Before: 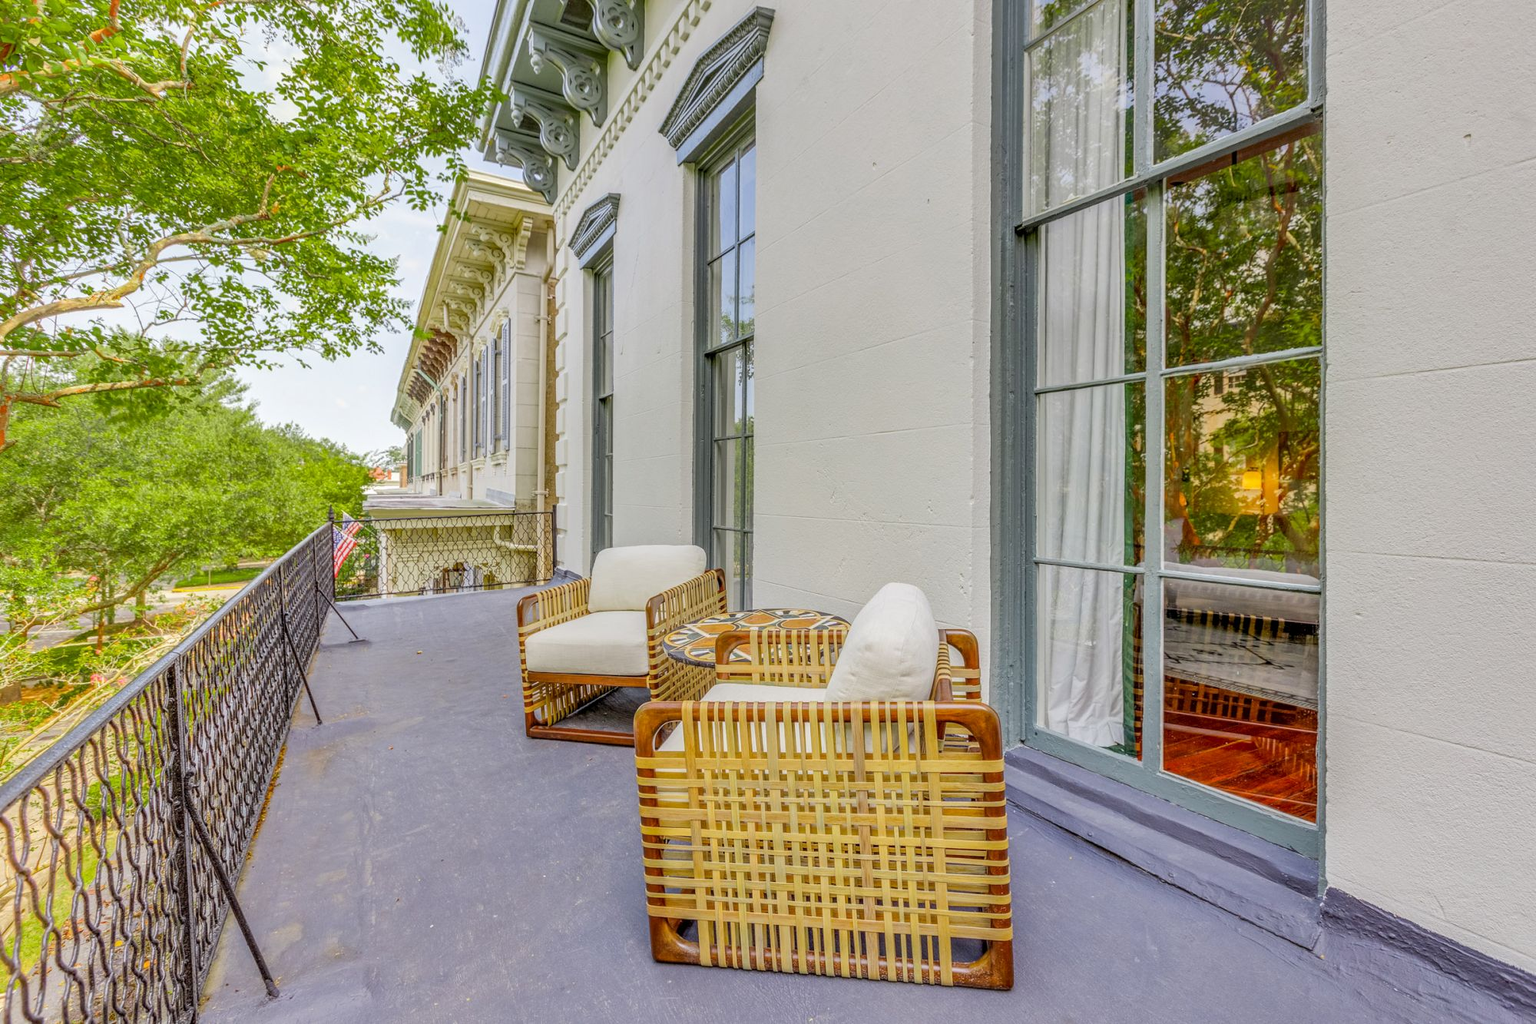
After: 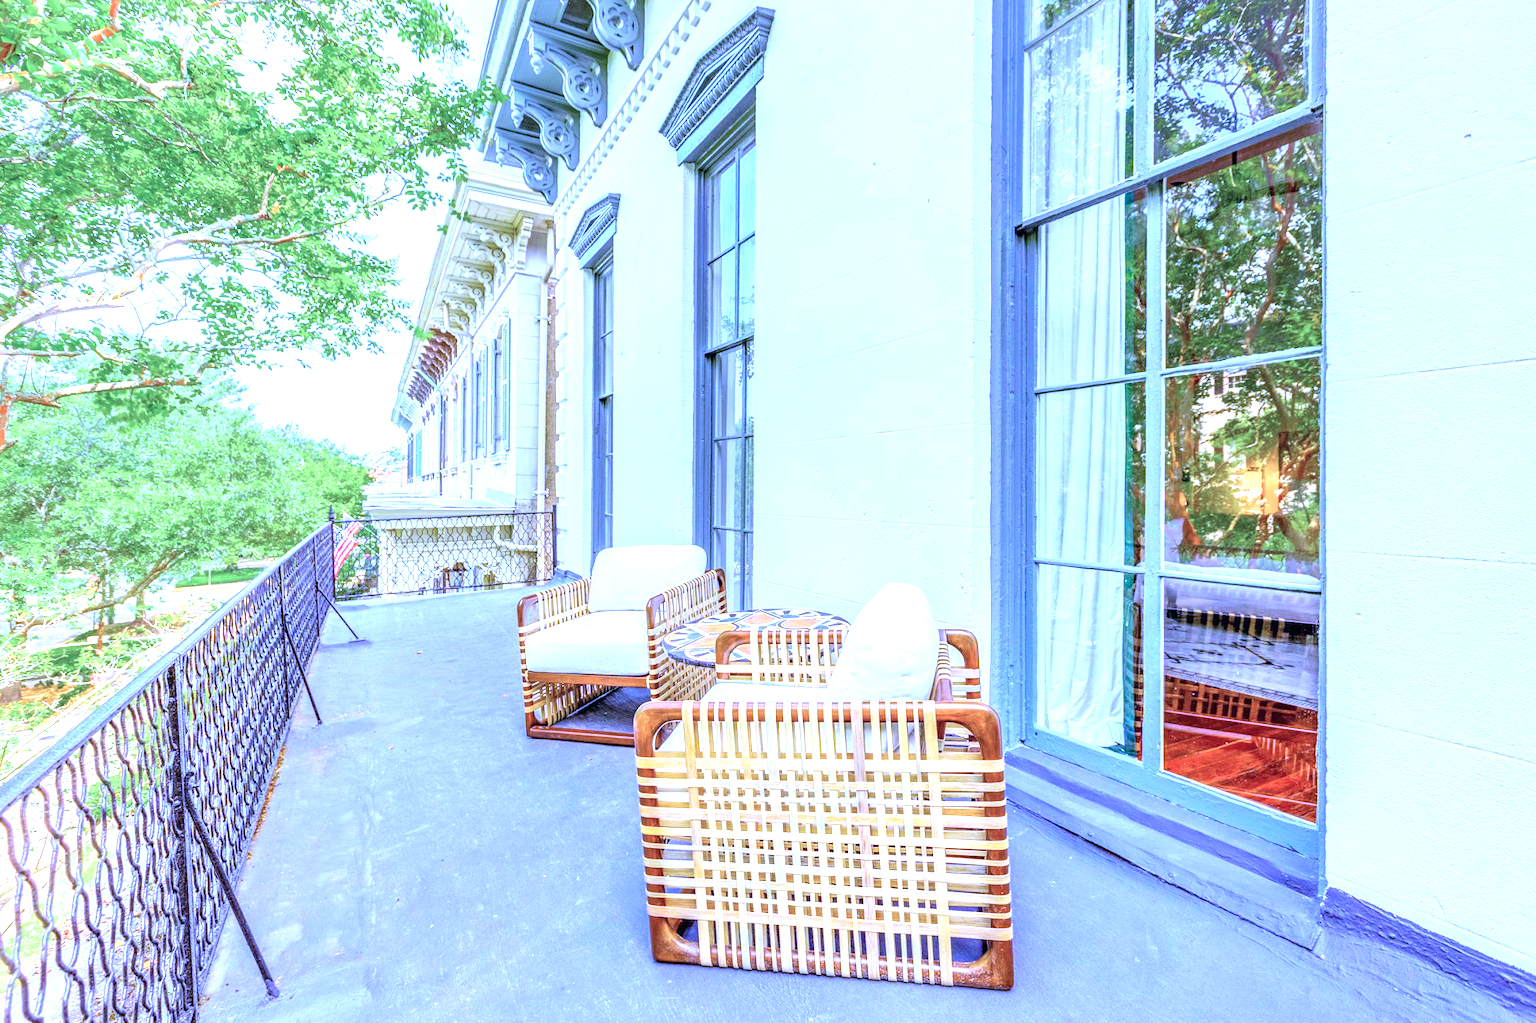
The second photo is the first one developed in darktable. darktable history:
exposure: black level correction 0, exposure 1.388 EV, compensate exposure bias true, compensate highlight preservation false
color calibration: output R [1.063, -0.012, -0.003, 0], output B [-0.079, 0.047, 1, 0], illuminant custom, x 0.46, y 0.43, temperature 2642.66 K
